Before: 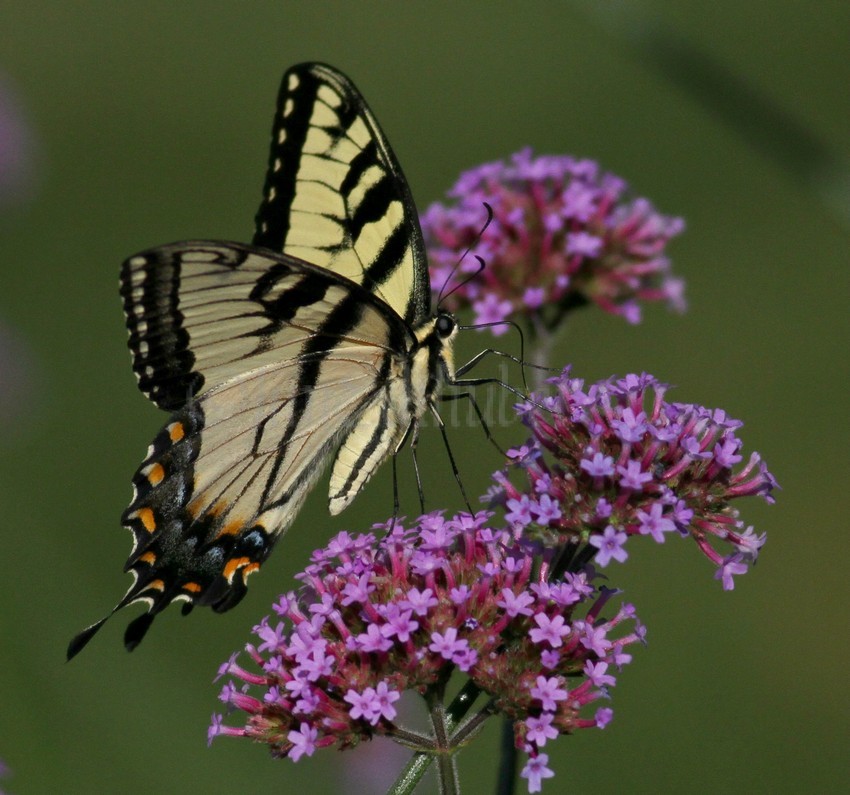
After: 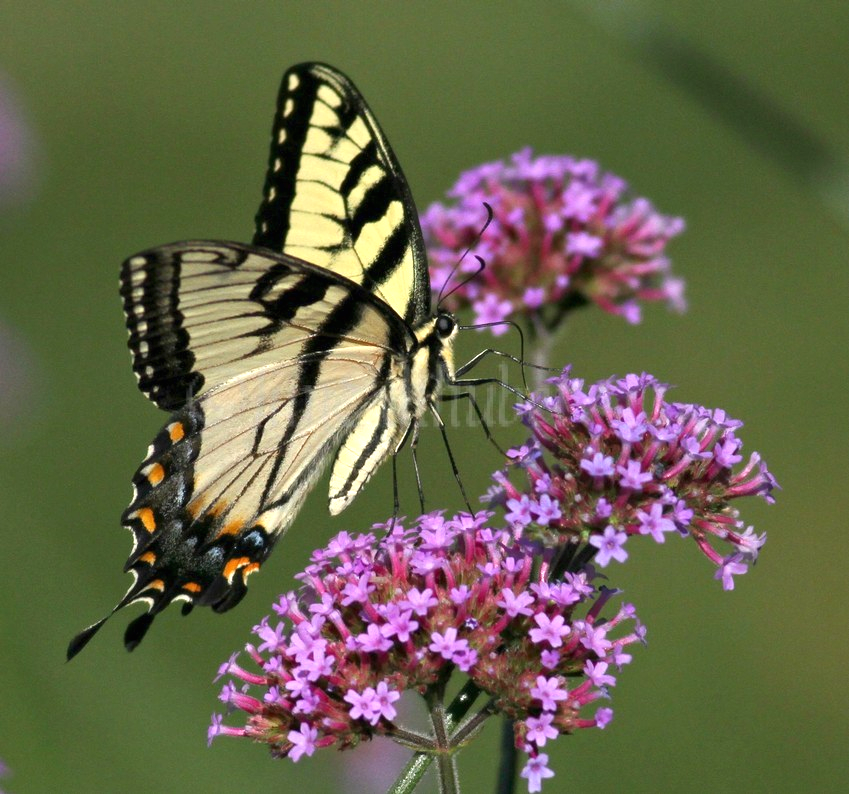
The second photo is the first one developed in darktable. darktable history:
exposure: black level correction 0, exposure 0.9 EV, compensate highlight preservation false
